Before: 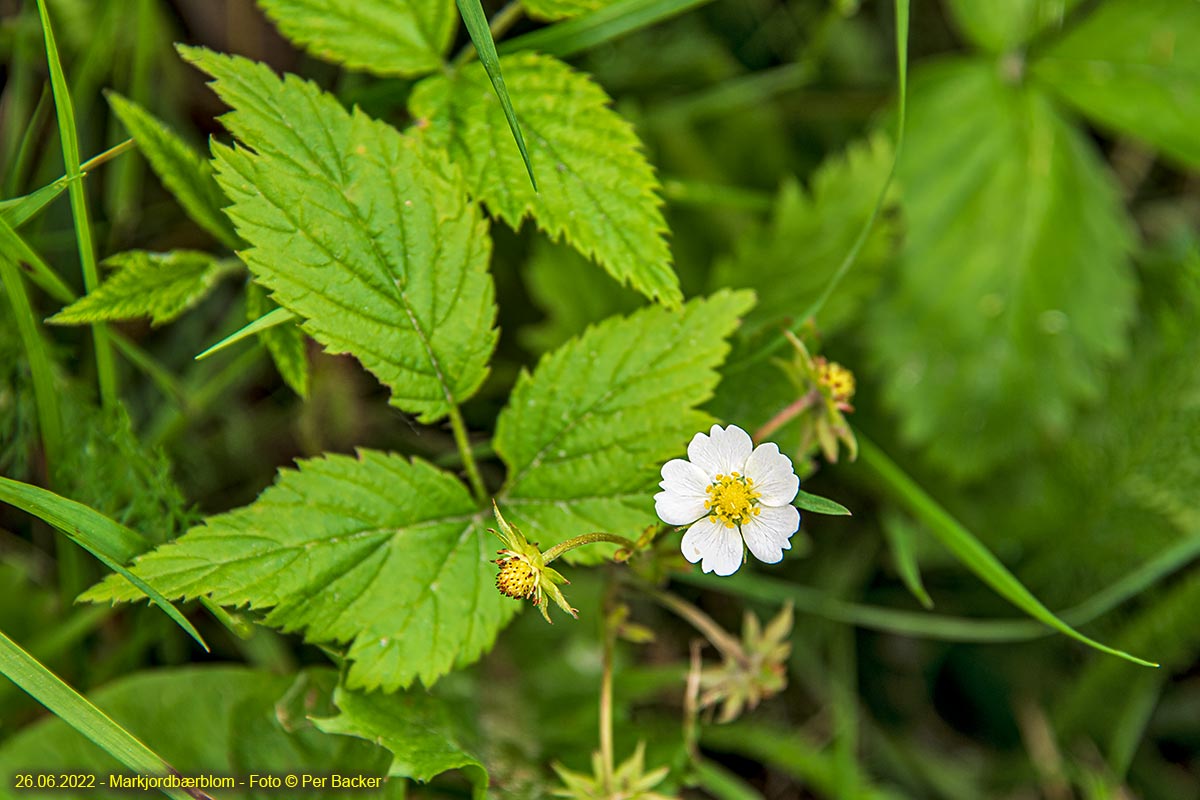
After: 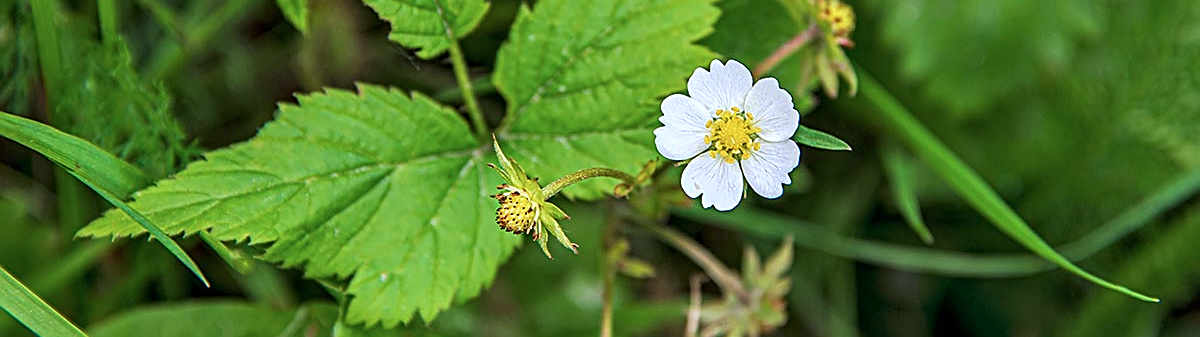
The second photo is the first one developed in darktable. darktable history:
color calibration: illuminant custom, x 0.371, y 0.381, temperature 4283.2 K
sharpen: on, module defaults
crop: top 45.632%, bottom 12.235%
